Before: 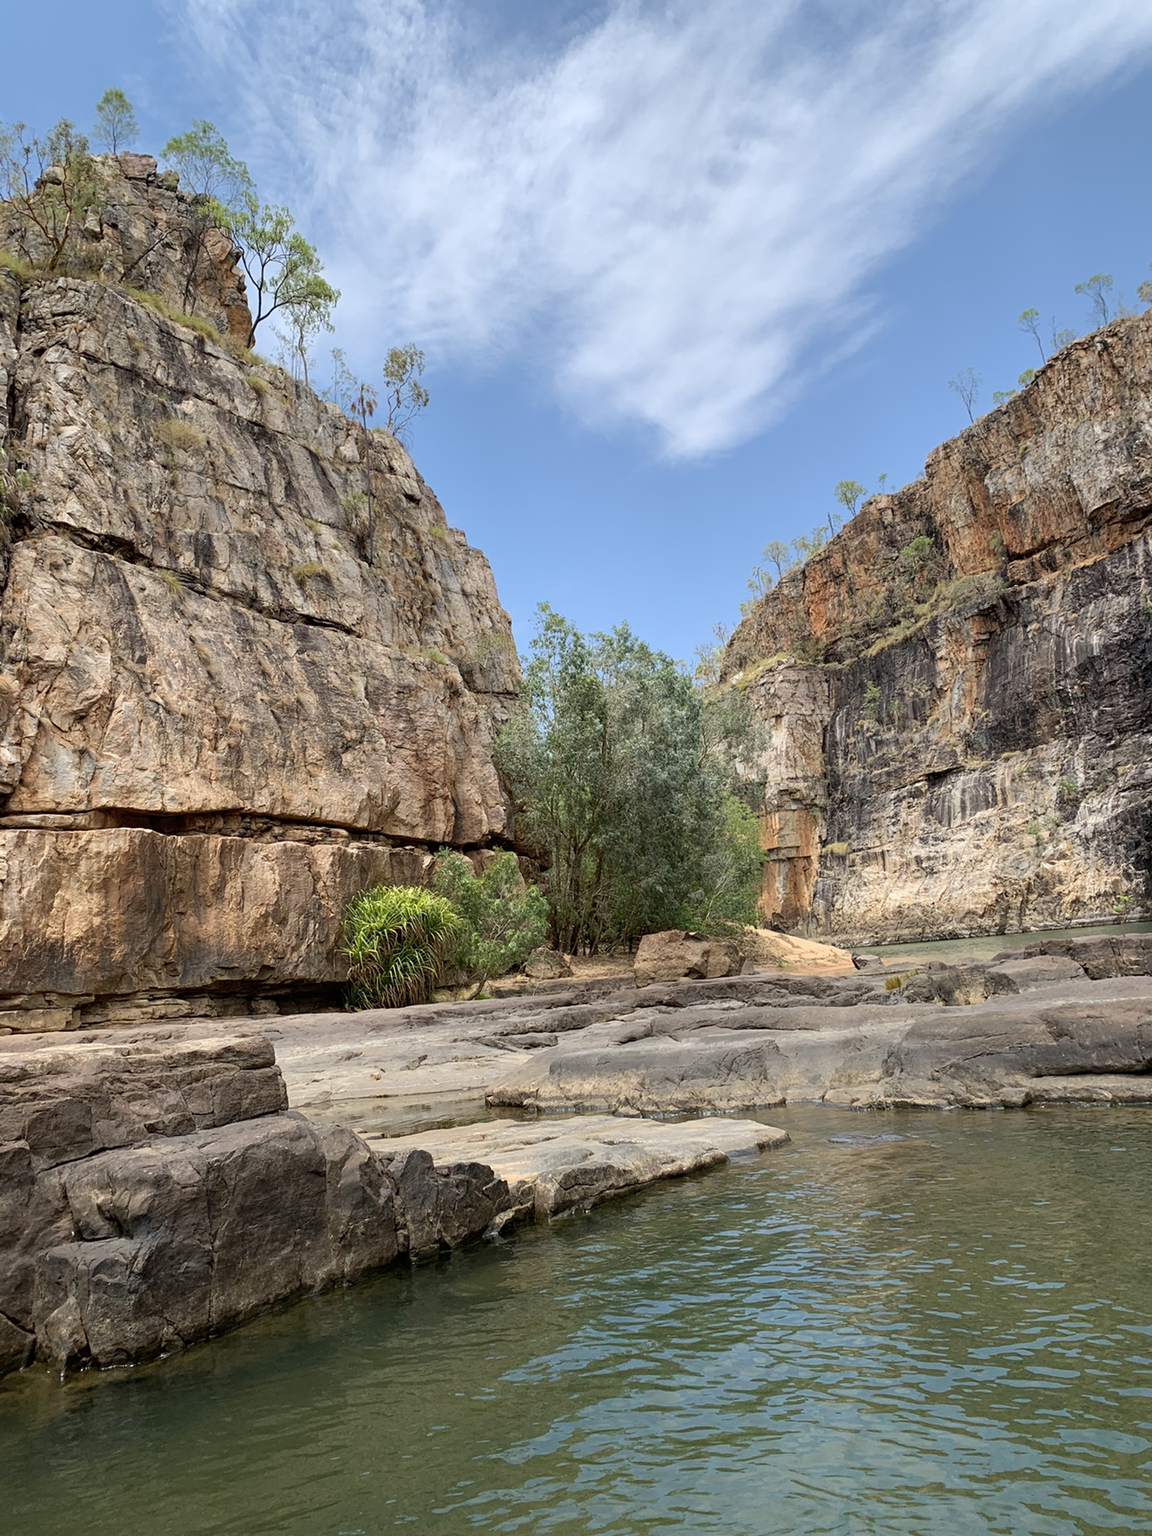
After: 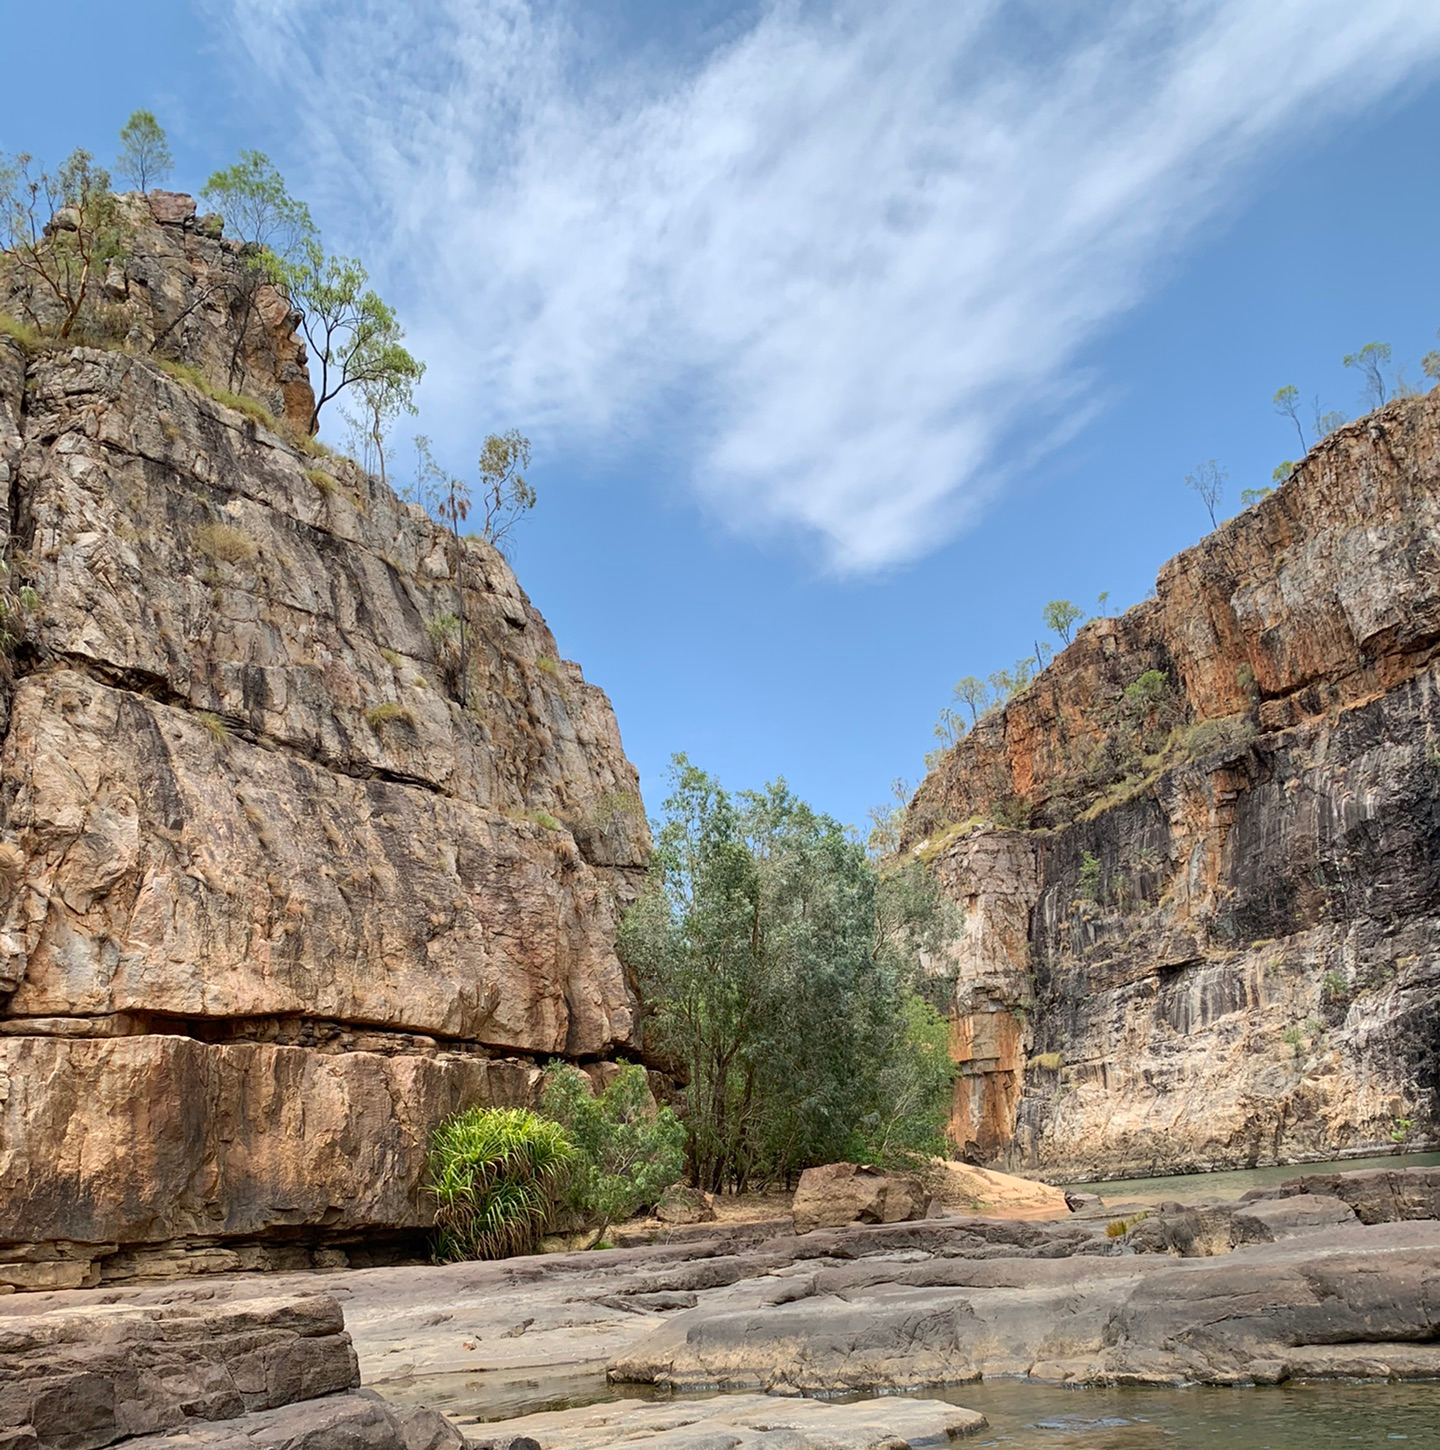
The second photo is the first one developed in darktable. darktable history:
crop: bottom 24.472%
